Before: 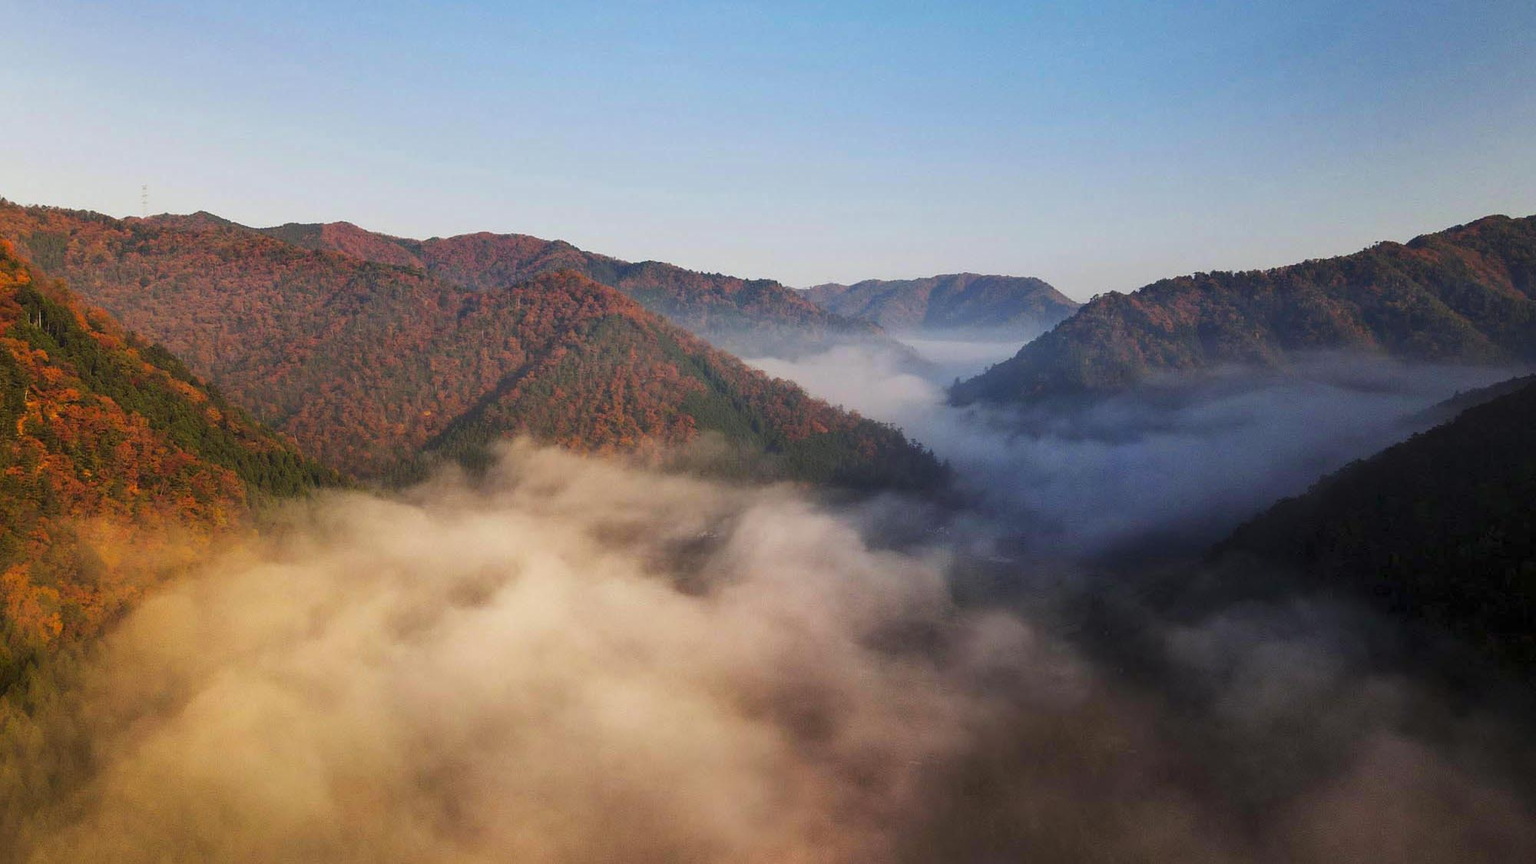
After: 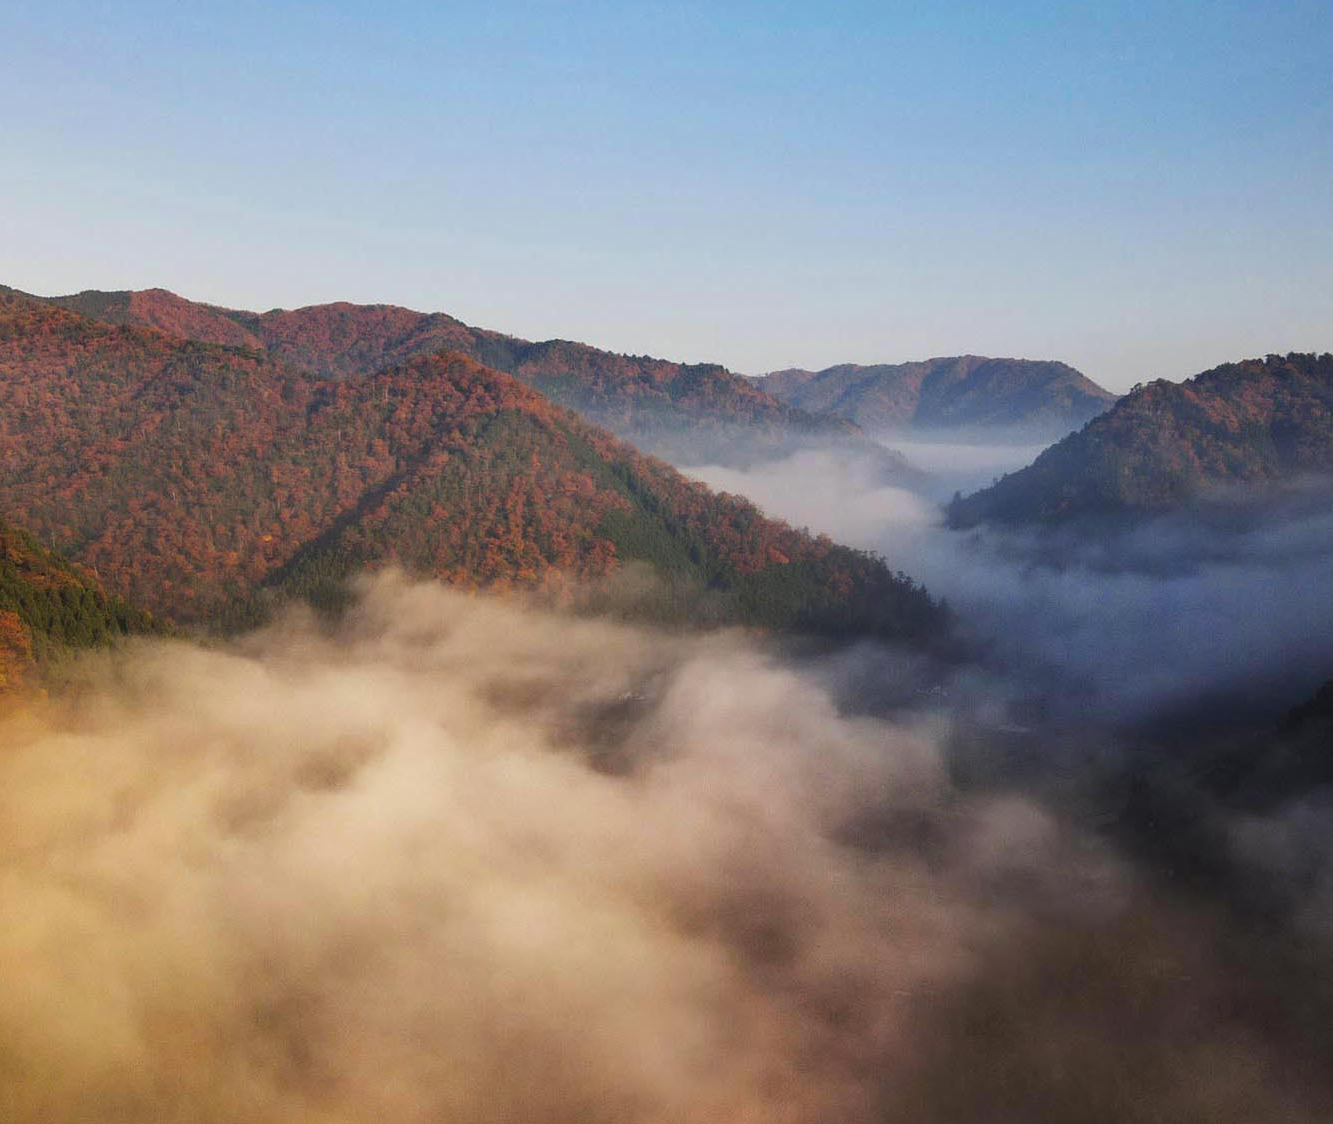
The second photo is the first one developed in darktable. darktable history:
crop and rotate: left 14.49%, right 18.854%
